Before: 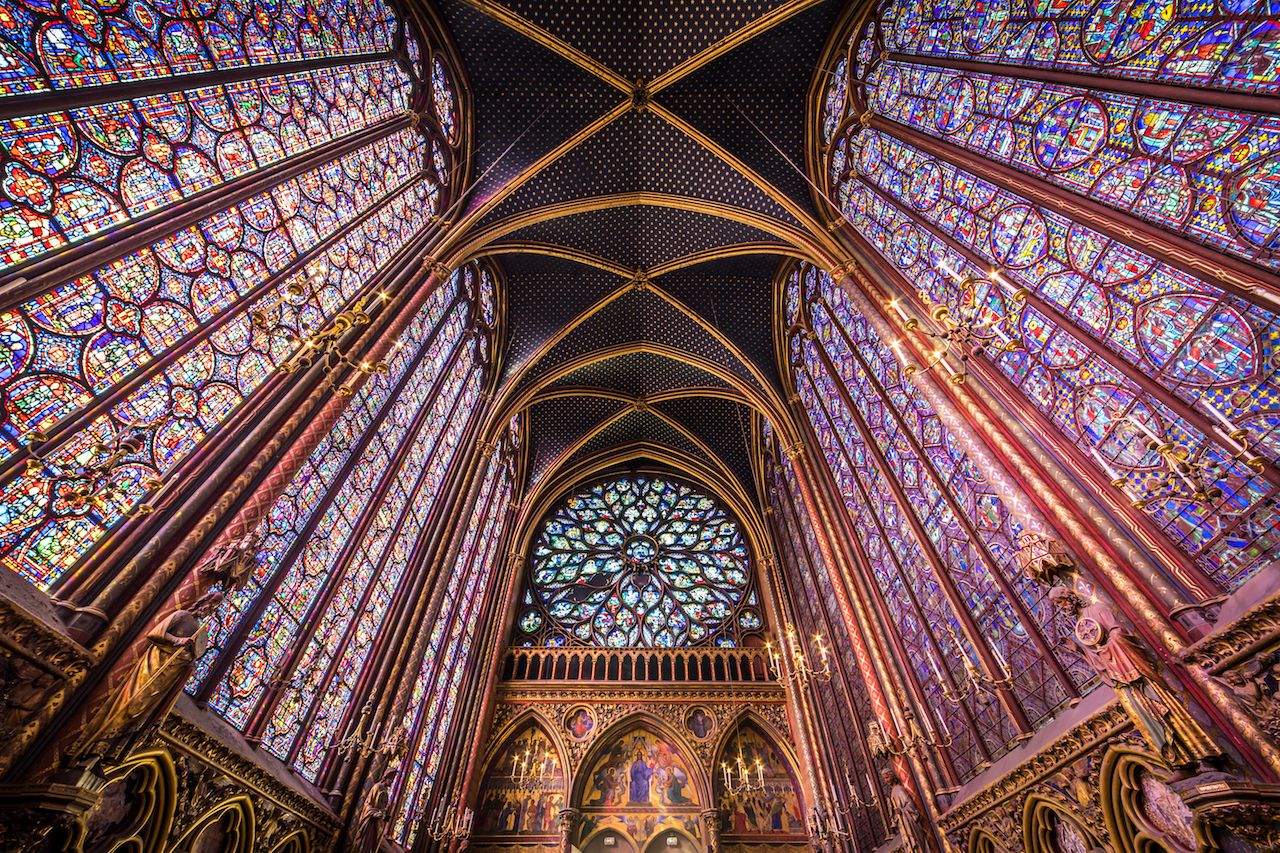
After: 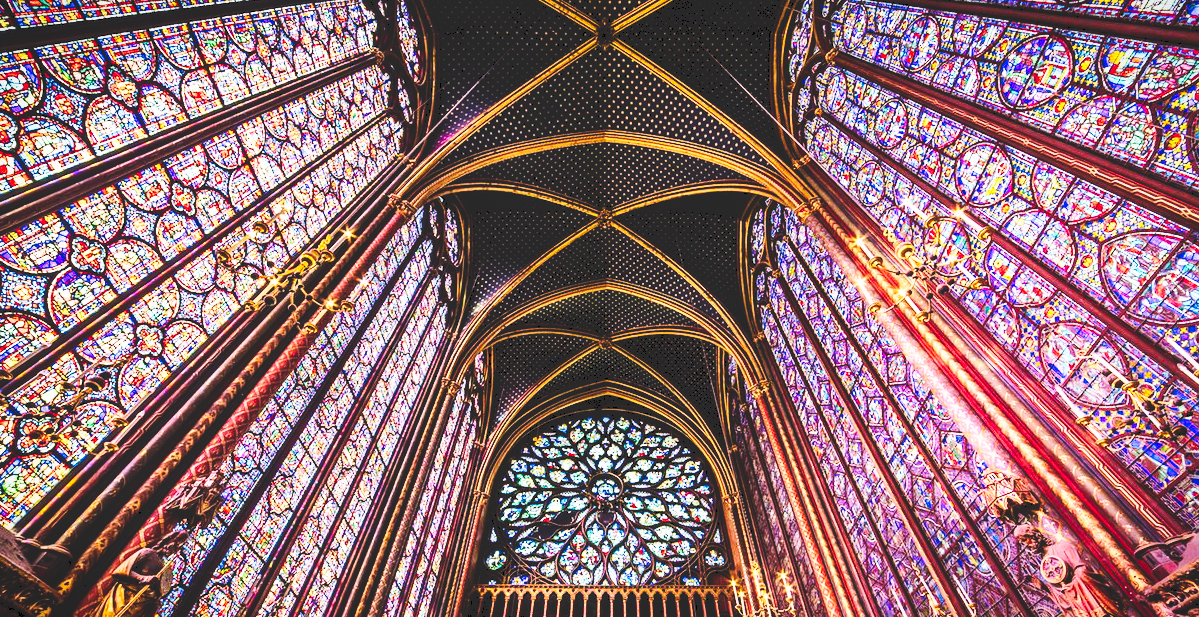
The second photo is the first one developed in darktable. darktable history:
crop: left 2.802%, top 7.31%, right 3.468%, bottom 20.248%
contrast brightness saturation: contrast 0.199, brightness 0.146, saturation 0.148
tone curve: curves: ch0 [(0, 0) (0.003, 0.156) (0.011, 0.156) (0.025, 0.161) (0.044, 0.161) (0.069, 0.161) (0.1, 0.166) (0.136, 0.168) (0.177, 0.179) (0.224, 0.202) (0.277, 0.241) (0.335, 0.296) (0.399, 0.378) (0.468, 0.484) (0.543, 0.604) (0.623, 0.728) (0.709, 0.822) (0.801, 0.918) (0.898, 0.98) (1, 1)], preserve colors none
exposure: black level correction 0.001, exposure -0.204 EV, compensate highlight preservation false
base curve: curves: ch0 [(0, 0) (0.283, 0.295) (1, 1)], preserve colors none
vignetting: fall-off start 98.37%, fall-off radius 100.85%, saturation -0.032, width/height ratio 1.425
